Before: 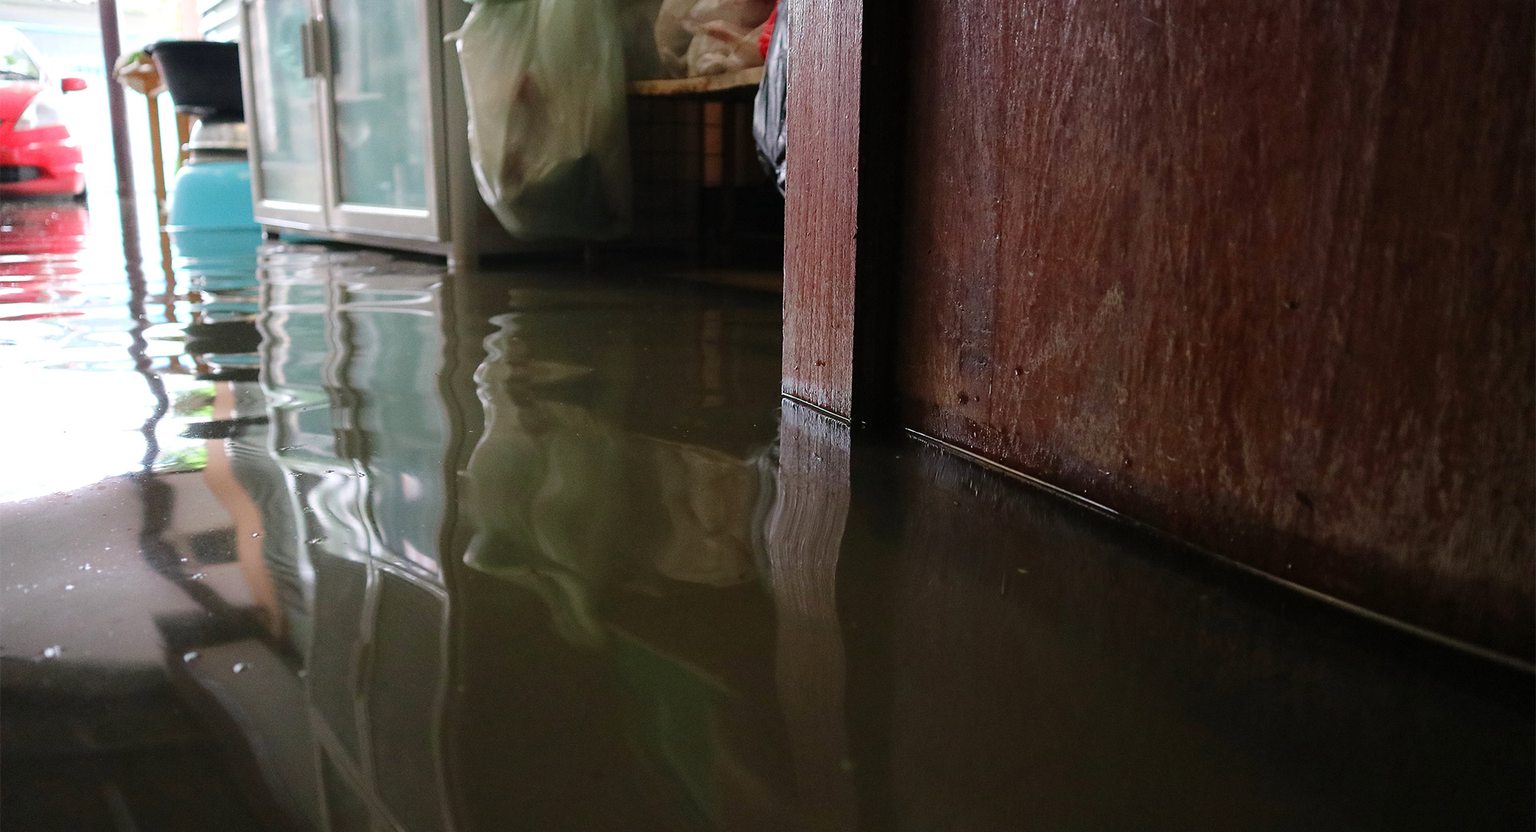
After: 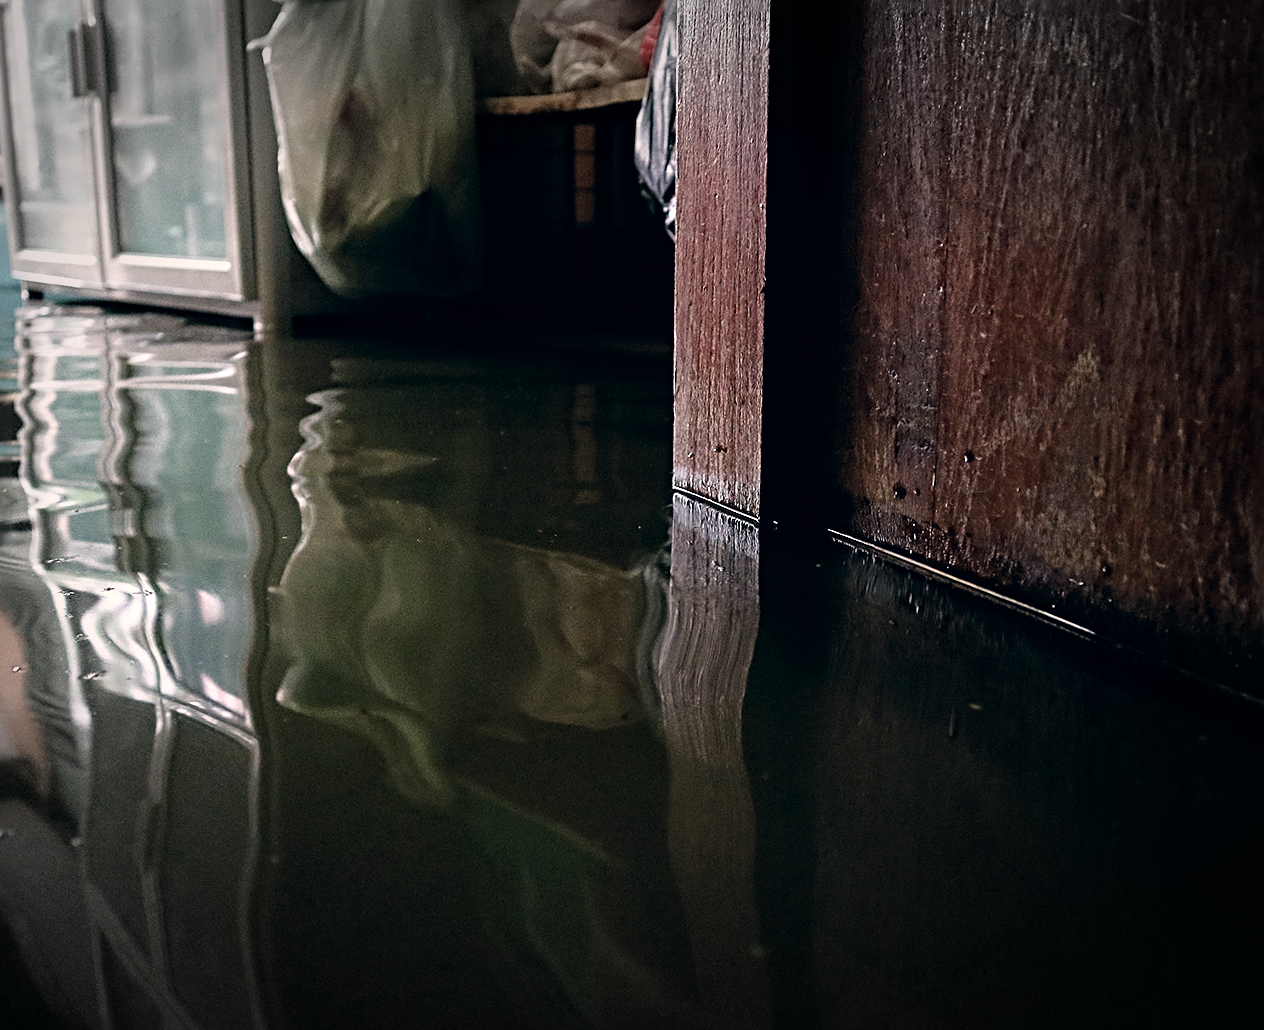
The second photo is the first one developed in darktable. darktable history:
color correction: highlights a* 5.38, highlights b* 5.3, shadows a* -4.26, shadows b* -5.11
crop and rotate: left 15.446%, right 17.836%
rotate and perspective: rotation -0.45°, automatic cropping original format, crop left 0.008, crop right 0.992, crop top 0.012, crop bottom 0.988
filmic rgb: black relative exposure -9.08 EV, white relative exposure 2.3 EV, hardness 7.49
sharpen: radius 4.883
local contrast: highlights 100%, shadows 100%, detail 120%, midtone range 0.2
vignetting: fall-off start 79.43%, saturation -0.649, width/height ratio 1.327, unbound false
